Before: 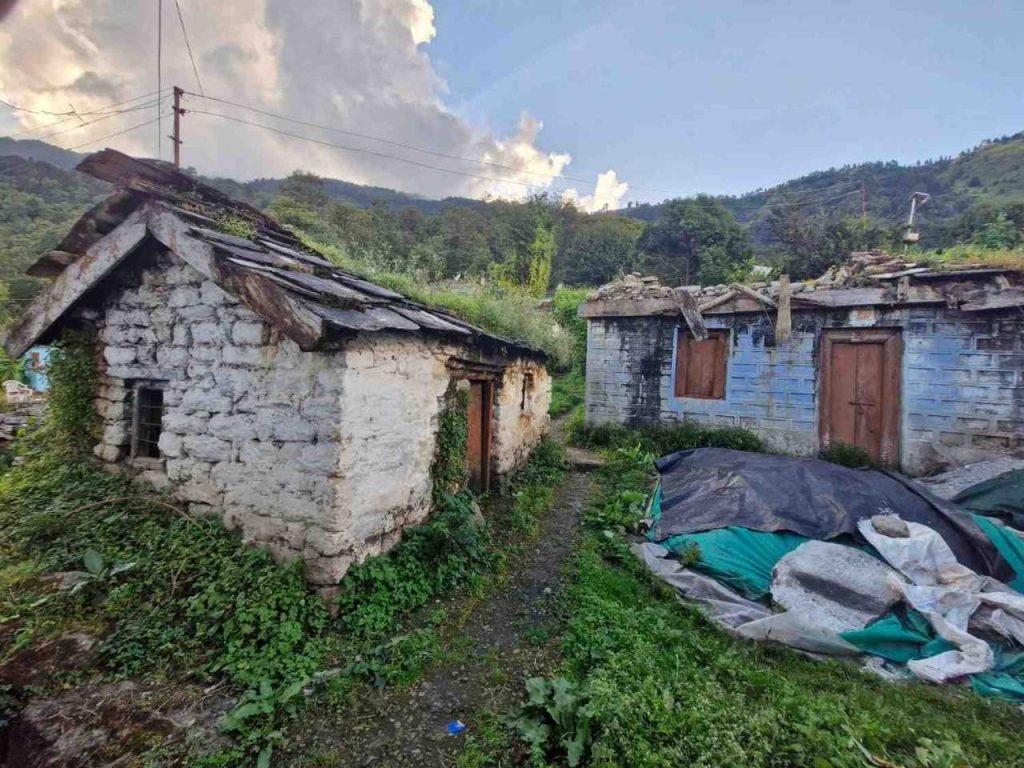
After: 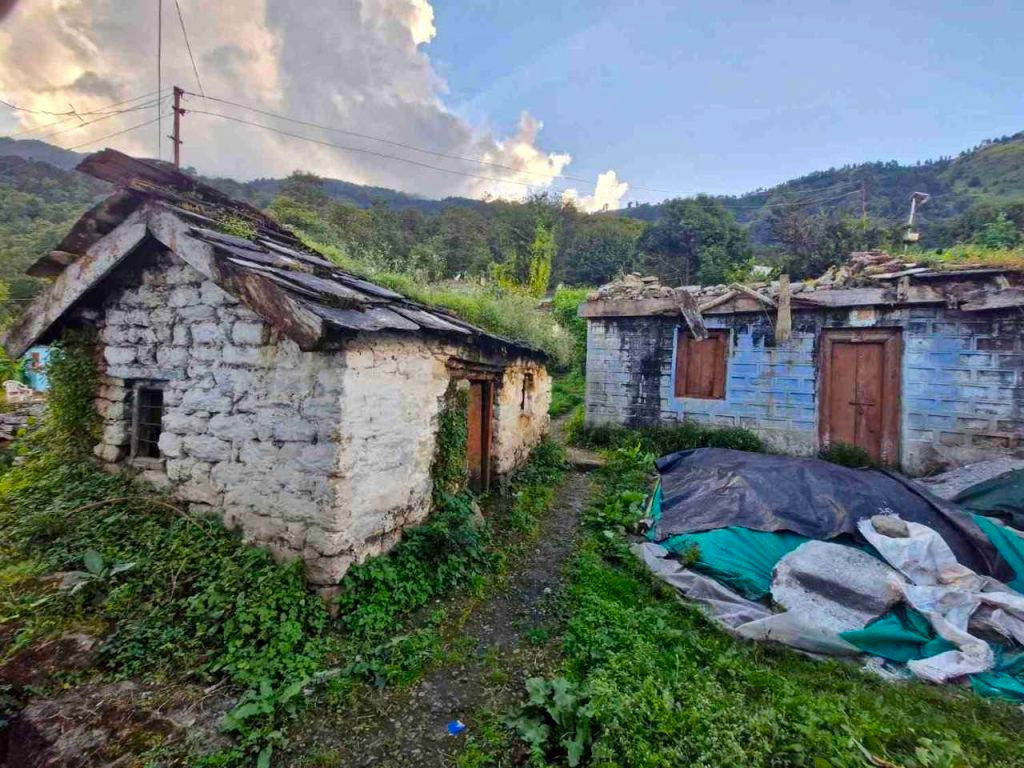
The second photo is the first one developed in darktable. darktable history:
local contrast: mode bilateral grid, contrast 20, coarseness 50, detail 120%, midtone range 0.2
color balance rgb: perceptual saturation grading › global saturation 25%, global vibrance 20%
